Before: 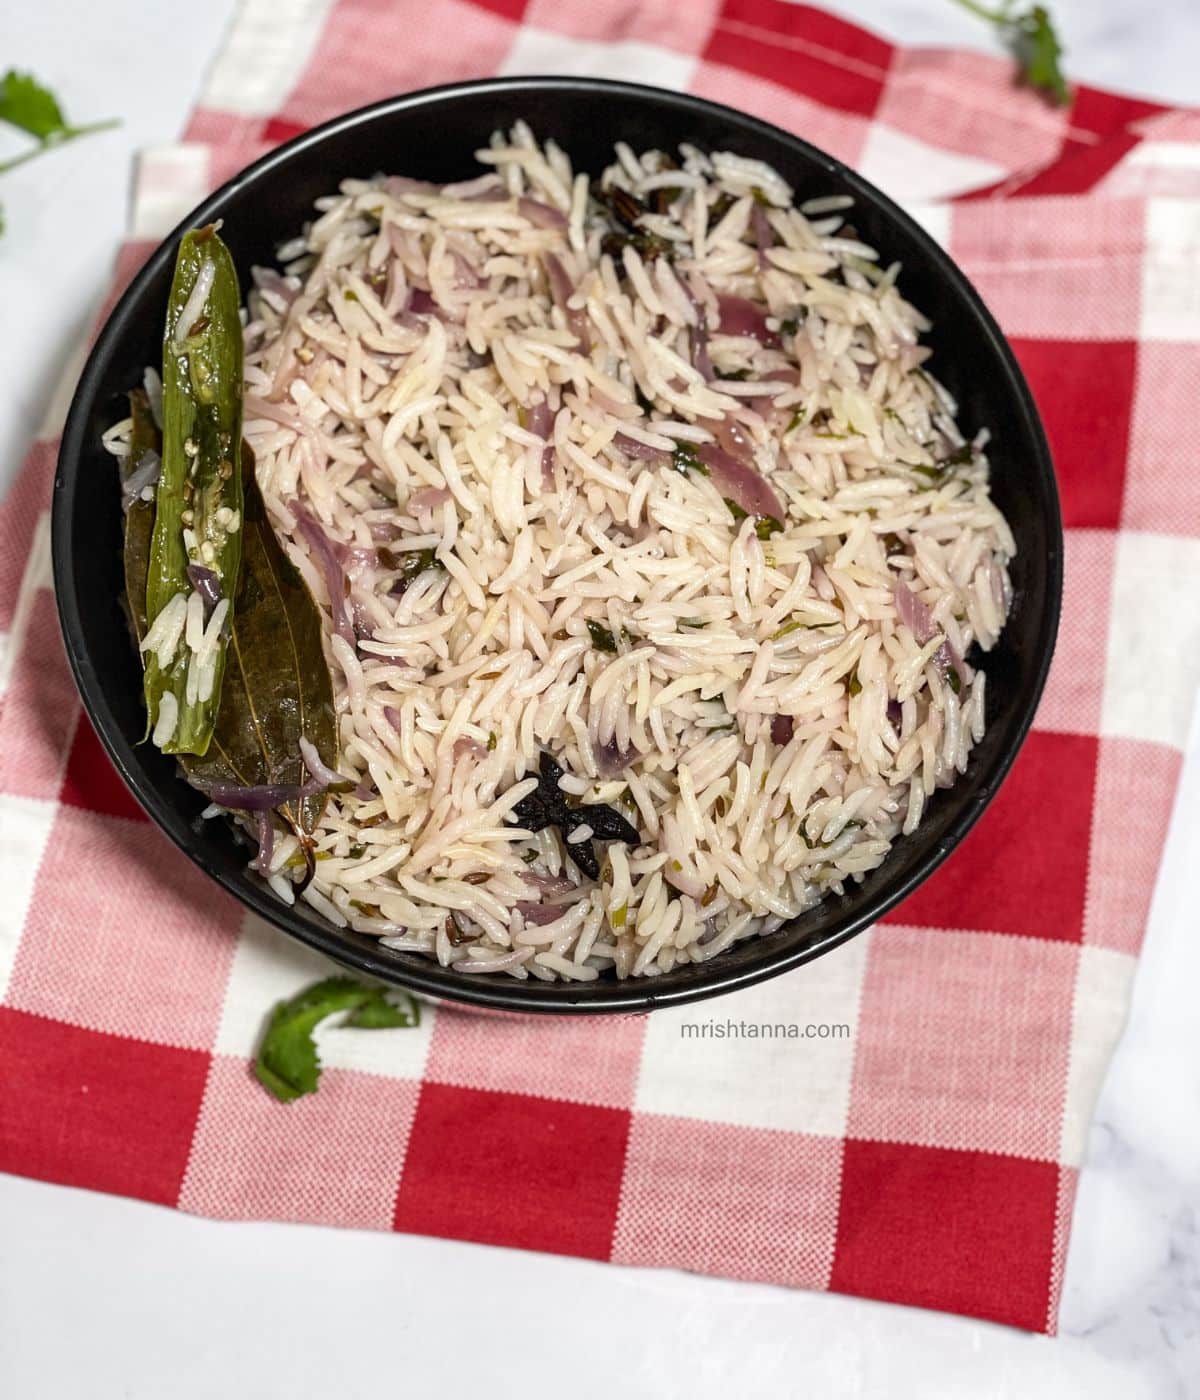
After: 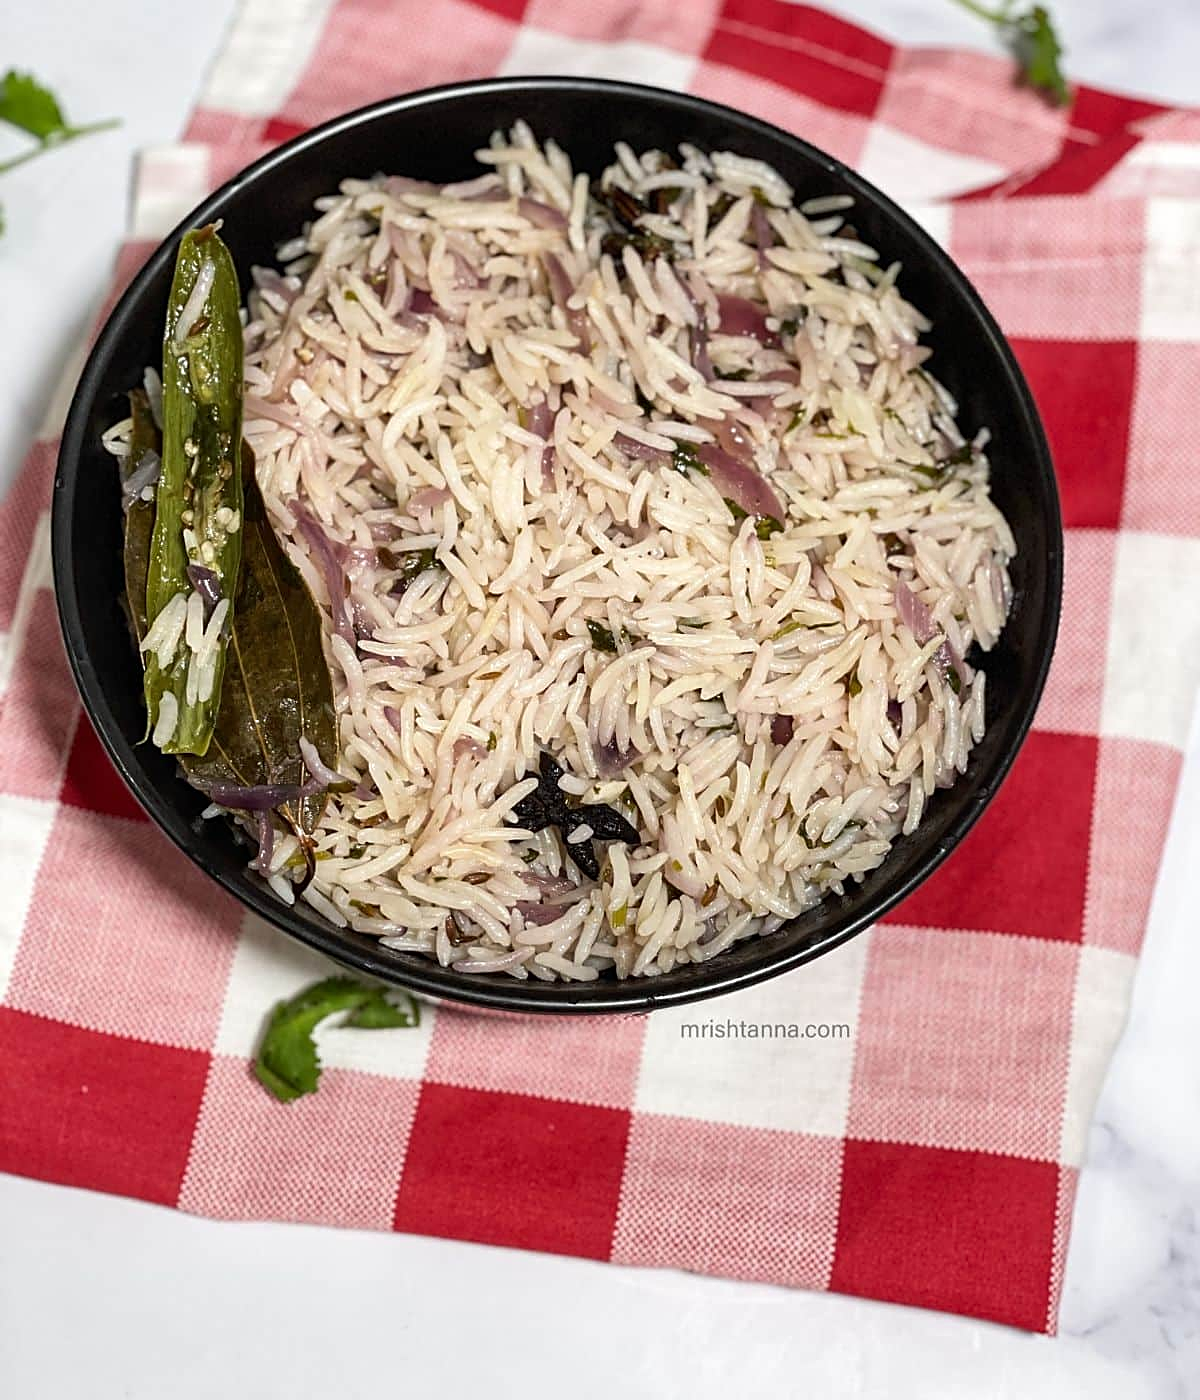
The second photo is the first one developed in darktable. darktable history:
local contrast: mode bilateral grid, contrast 15, coarseness 36, detail 105%, midtone range 0.2
sharpen: on, module defaults
